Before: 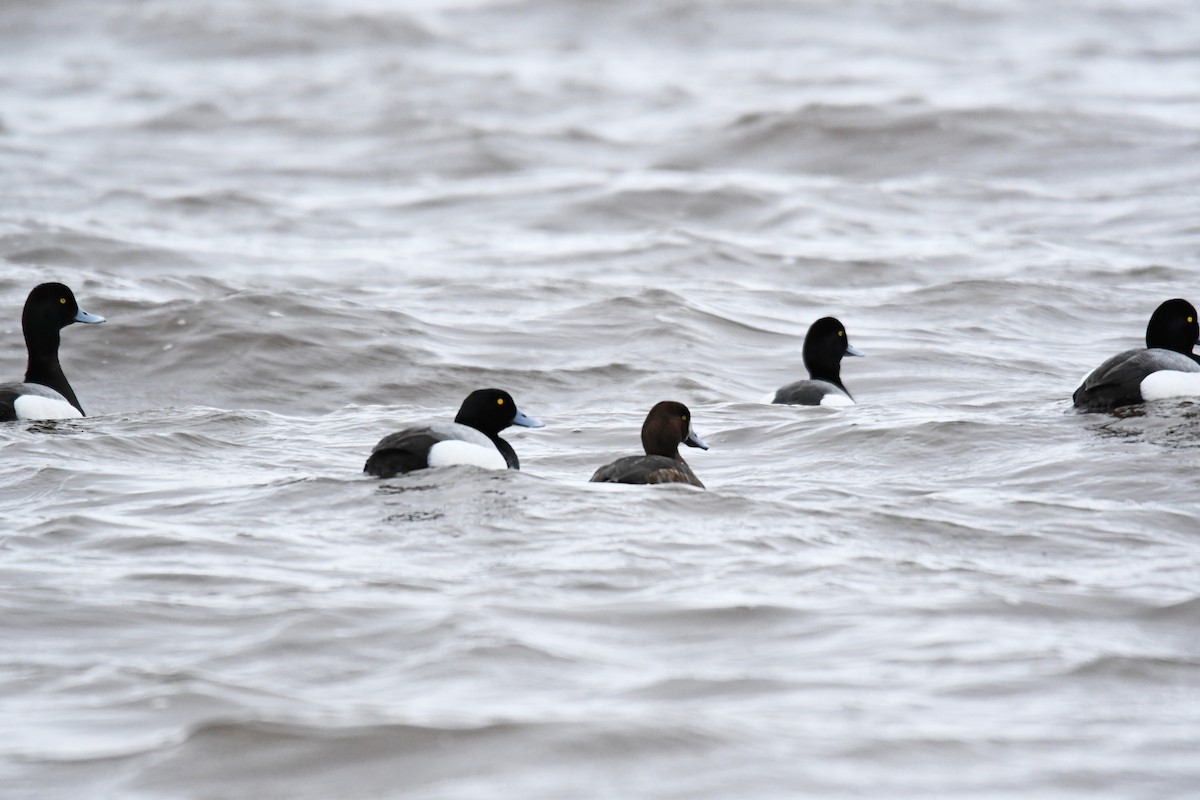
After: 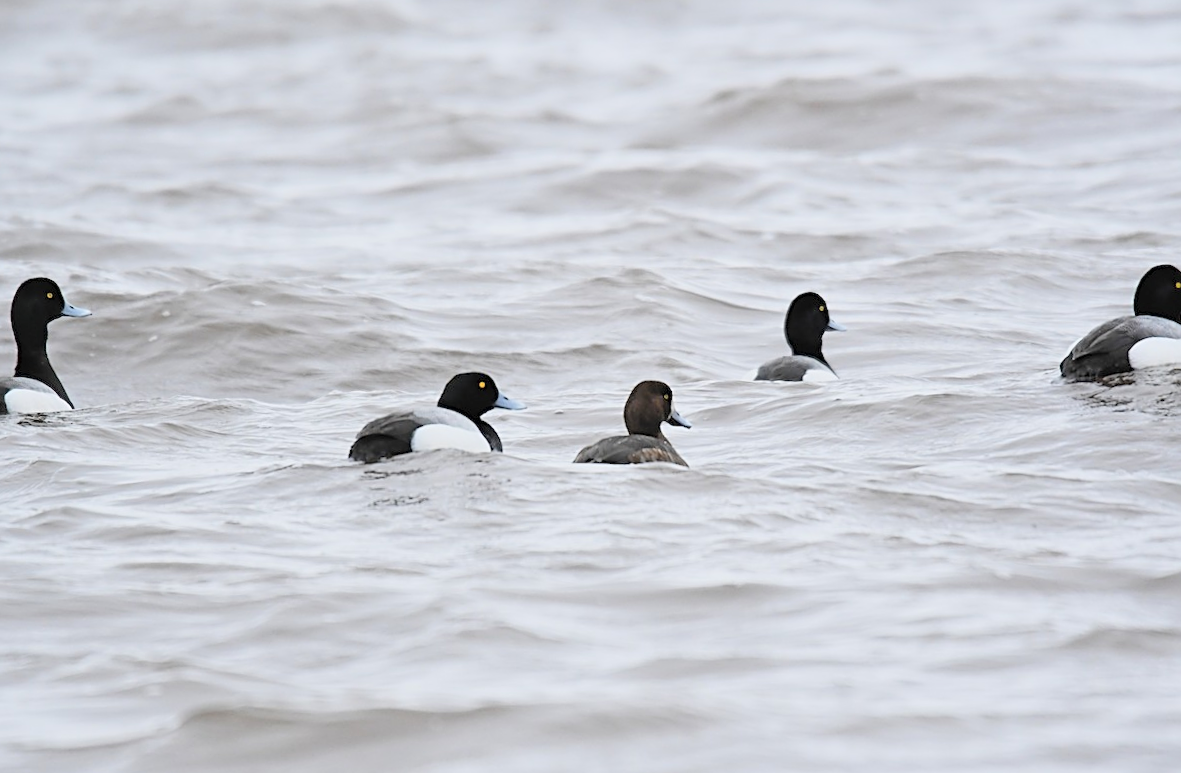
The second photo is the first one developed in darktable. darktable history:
sharpen: on, module defaults
tone equalizer: on, module defaults
global tonemap: drago (0.7, 100)
rotate and perspective: rotation -1.32°, lens shift (horizontal) -0.031, crop left 0.015, crop right 0.985, crop top 0.047, crop bottom 0.982
shadows and highlights: radius 110.86, shadows 51.09, white point adjustment 9.16, highlights -4.17, highlights color adjustment 32.2%, soften with gaussian
